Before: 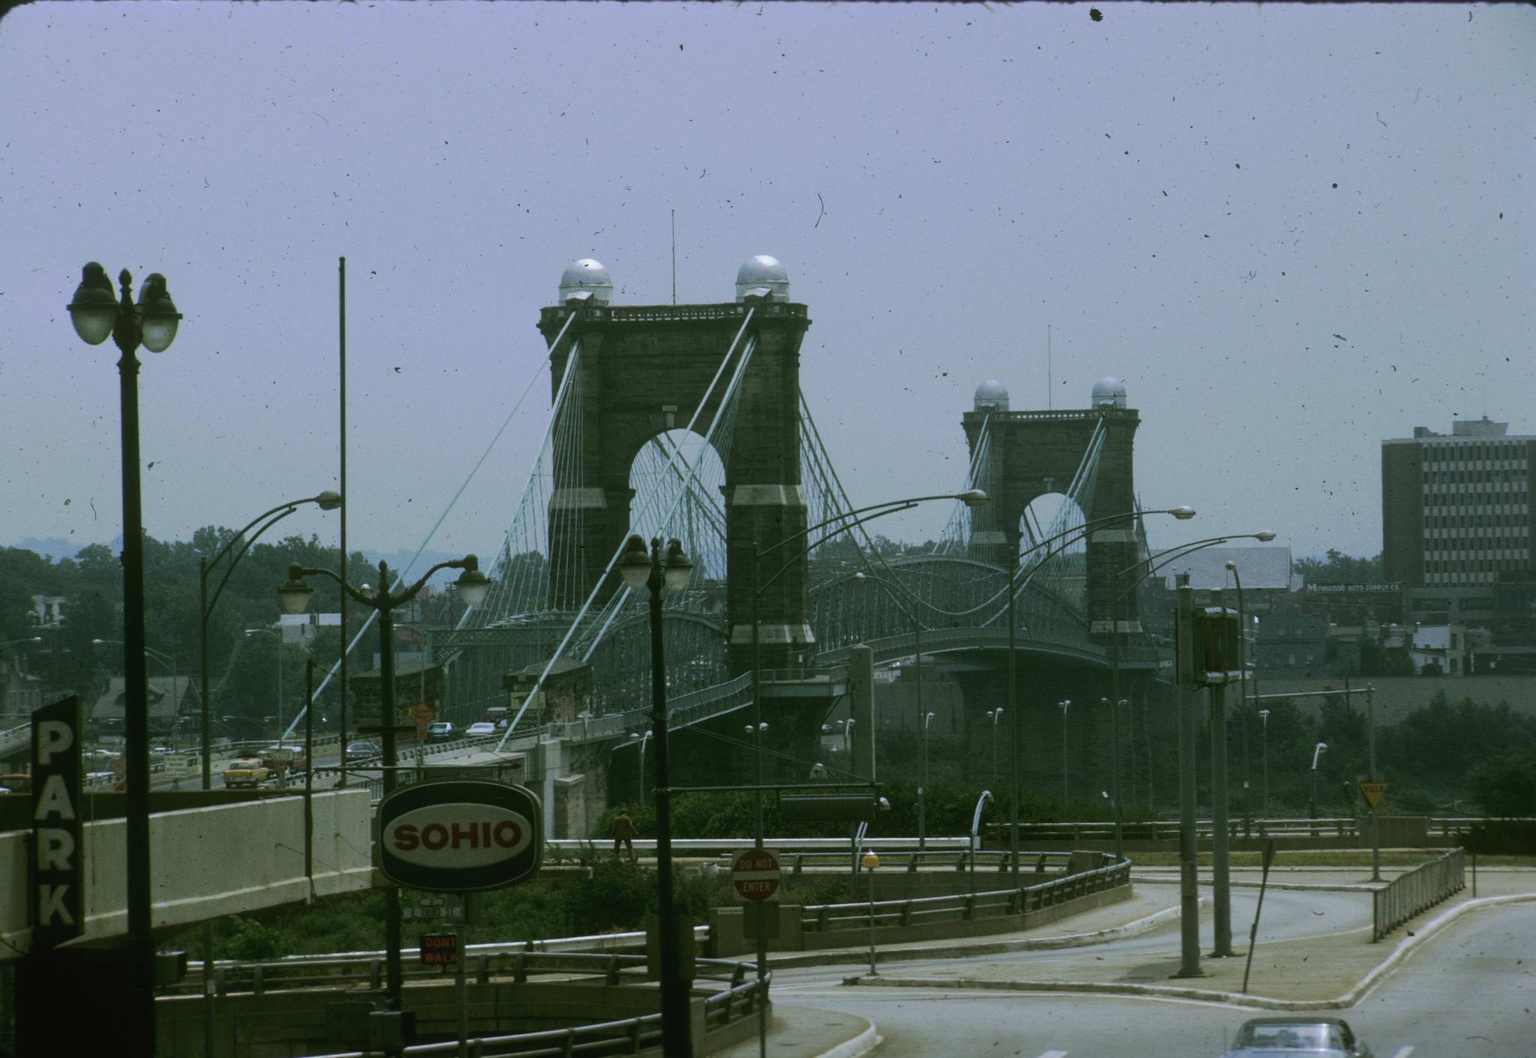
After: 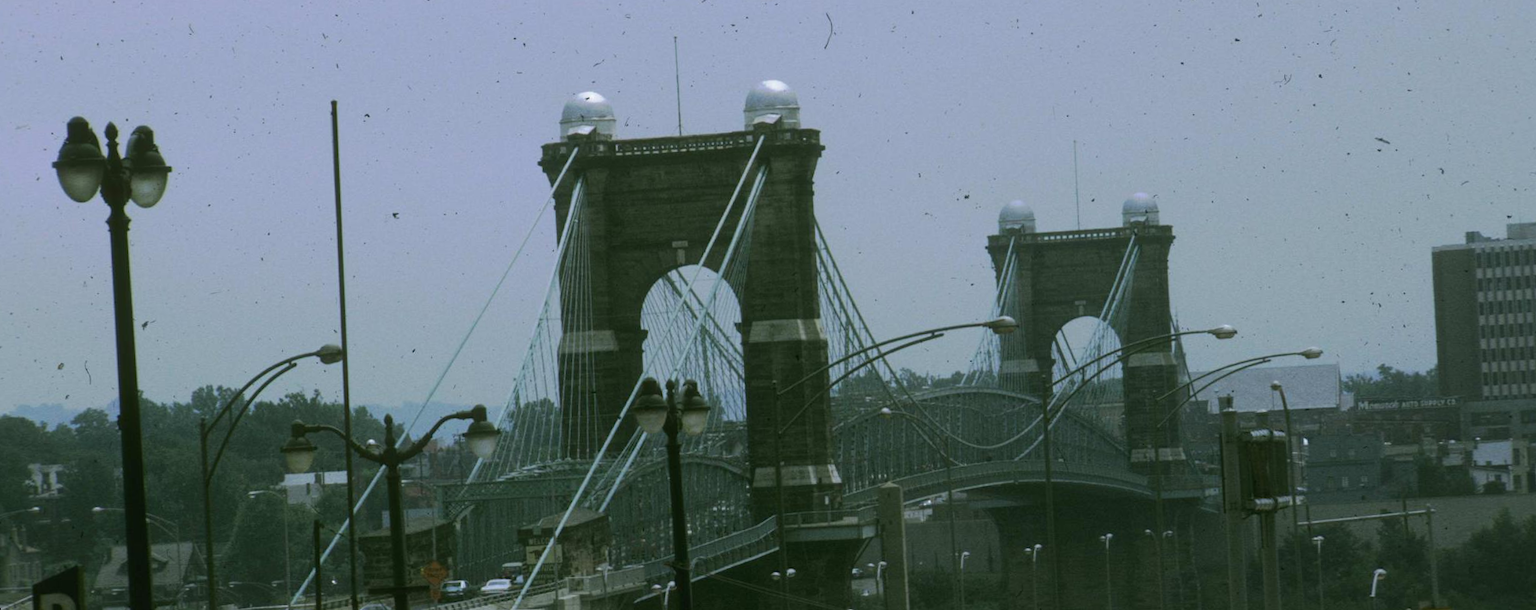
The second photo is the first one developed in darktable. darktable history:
crop: left 1.744%, top 19.225%, right 5.069%, bottom 28.357%
rotate and perspective: rotation -2.22°, lens shift (horizontal) -0.022, automatic cropping off
